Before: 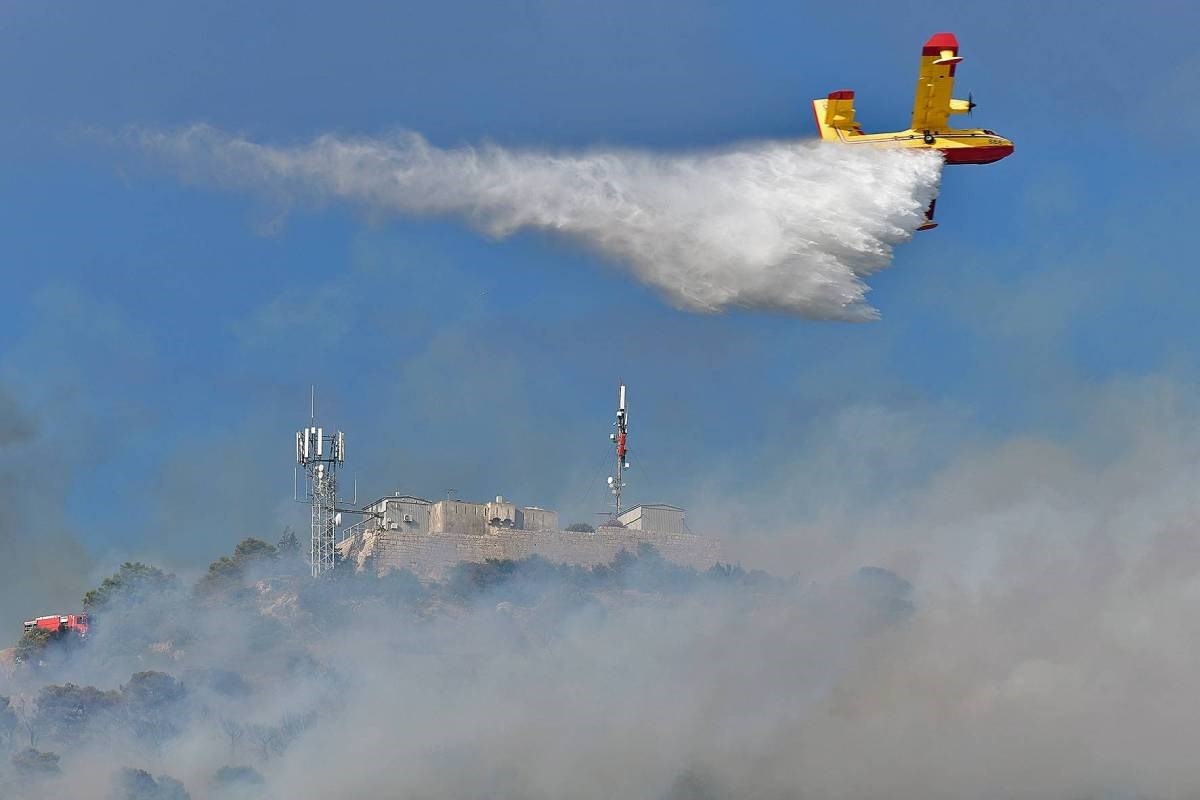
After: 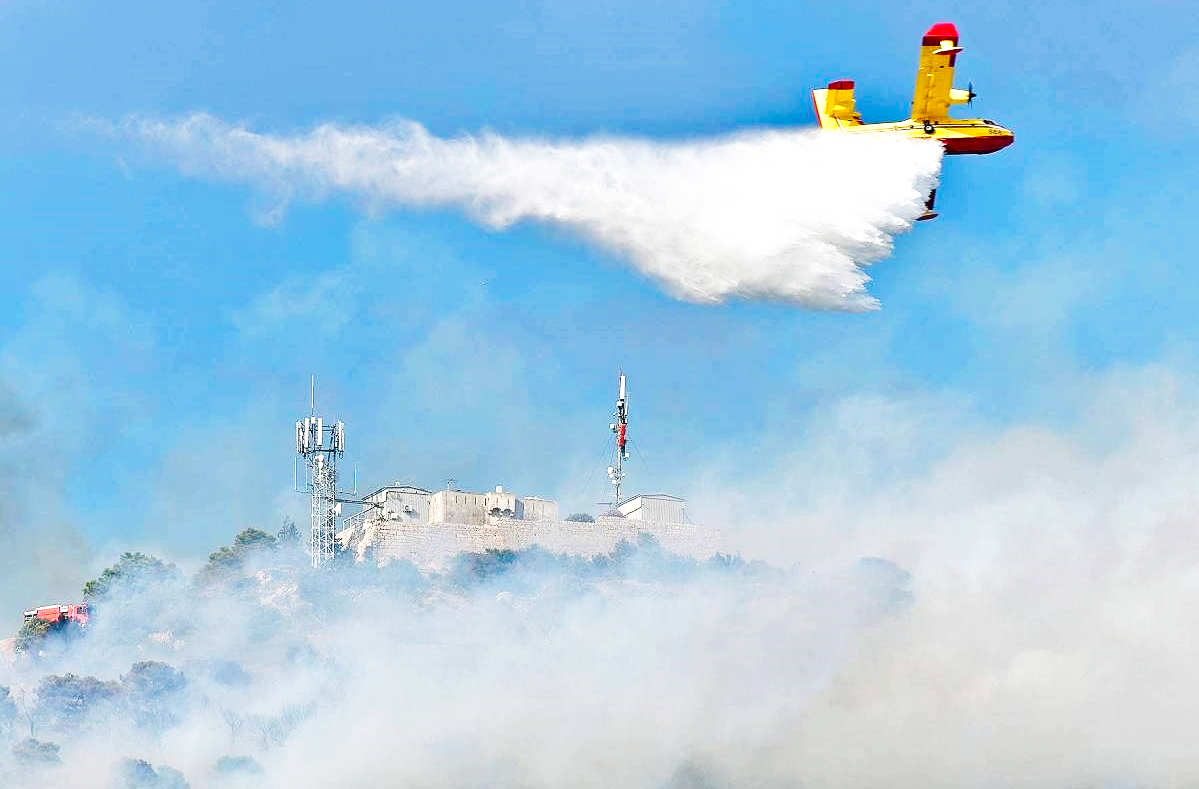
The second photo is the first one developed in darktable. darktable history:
crop: top 1.341%, right 0.035%
color balance rgb: shadows lift › chroma 2.056%, shadows lift › hue 216.83°, global offset › hue 170.29°, perceptual saturation grading › global saturation 24.946%, perceptual brilliance grading › global brilliance 14.531%, perceptual brilliance grading › shadows -35.476%
base curve: curves: ch0 [(0, 0.003) (0.001, 0.002) (0.006, 0.004) (0.02, 0.022) (0.048, 0.086) (0.094, 0.234) (0.162, 0.431) (0.258, 0.629) (0.385, 0.8) (0.548, 0.918) (0.751, 0.988) (1, 1)], preserve colors none
